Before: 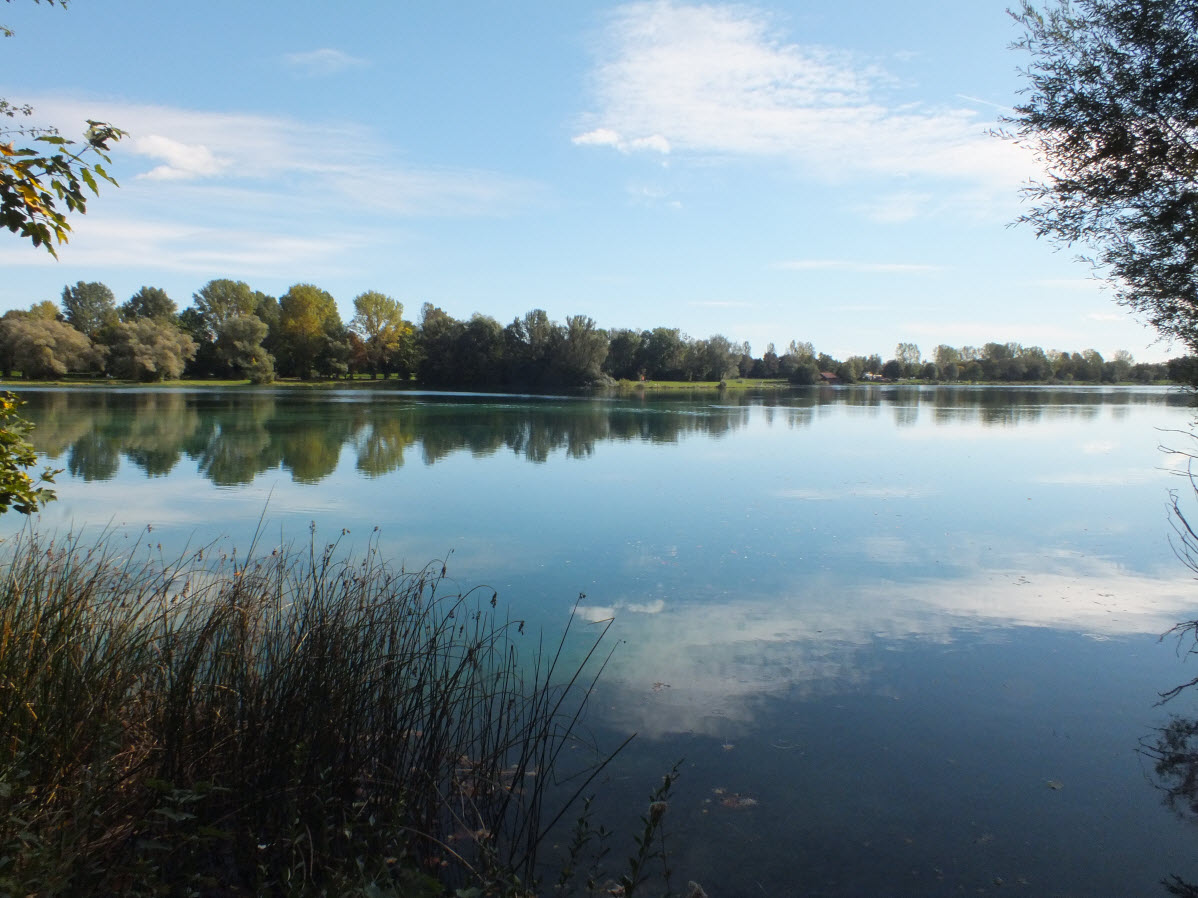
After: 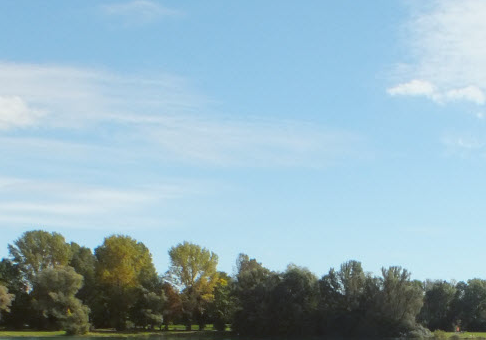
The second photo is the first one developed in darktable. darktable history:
color balance: lift [1.004, 1.002, 1.002, 0.998], gamma [1, 1.007, 1.002, 0.993], gain [1, 0.977, 1.013, 1.023], contrast -3.64%
crop: left 15.452%, top 5.459%, right 43.956%, bottom 56.62%
